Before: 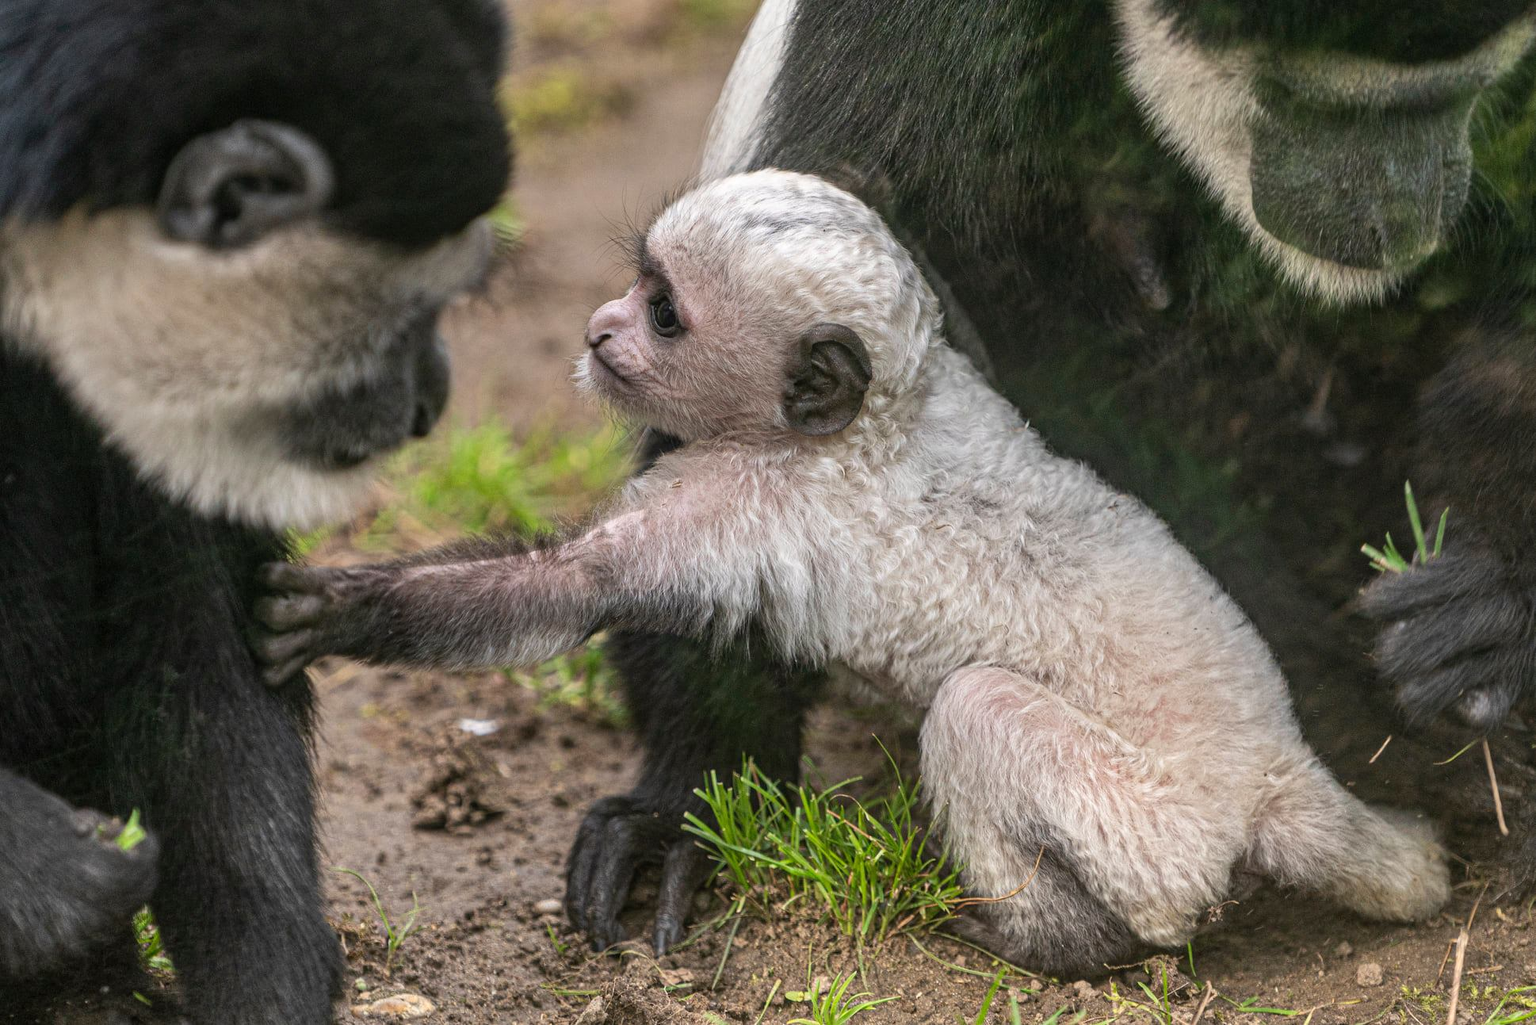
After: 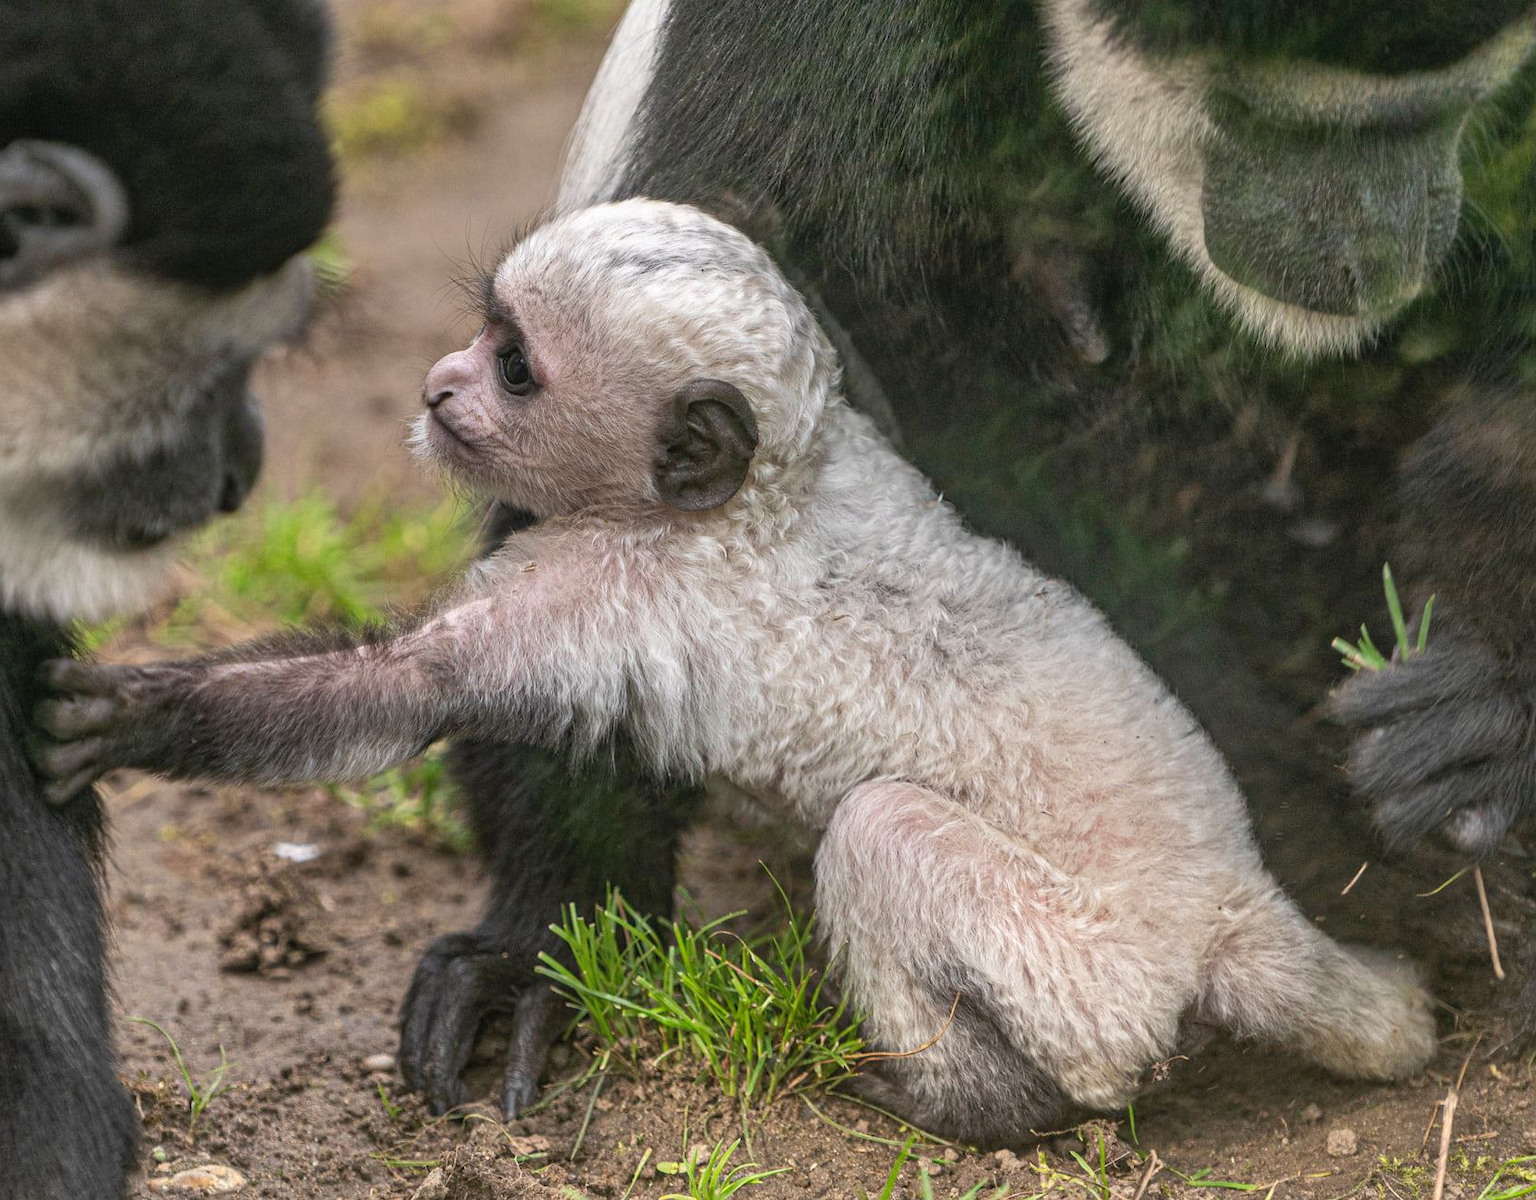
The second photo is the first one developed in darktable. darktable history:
crop and rotate: left 14.657%
shadows and highlights: shadows 43.05, highlights 8.33
